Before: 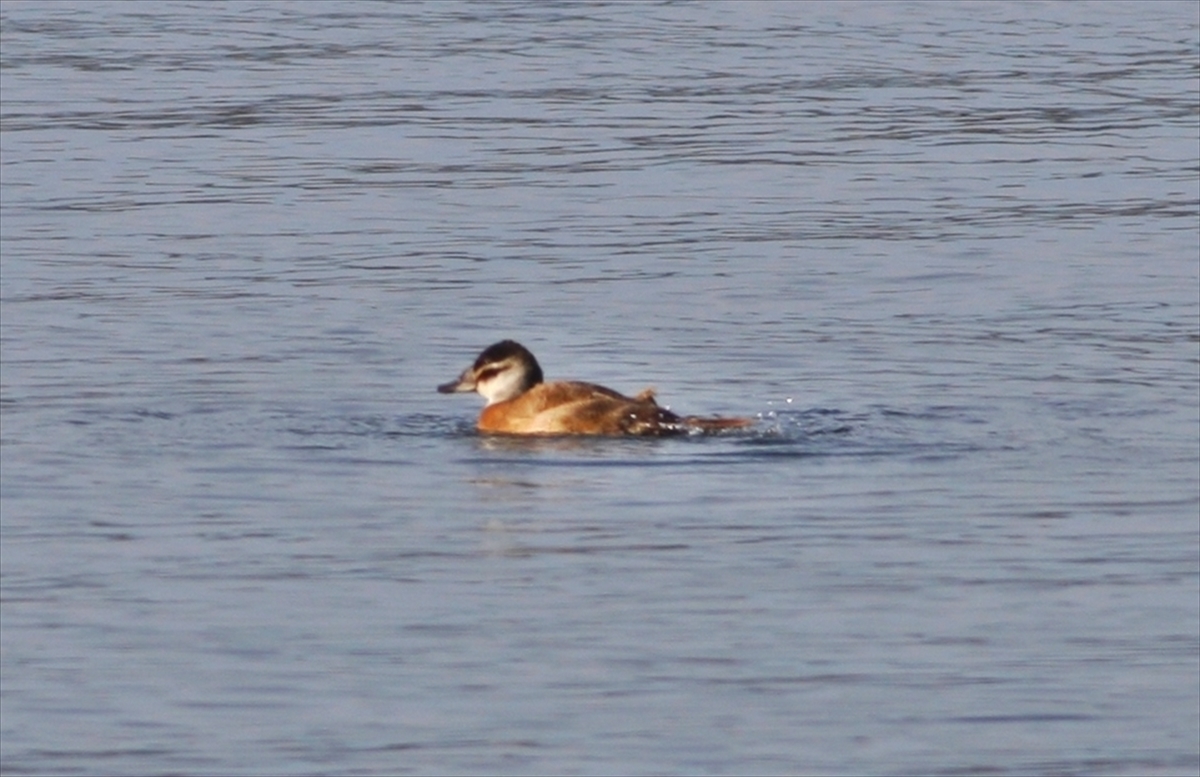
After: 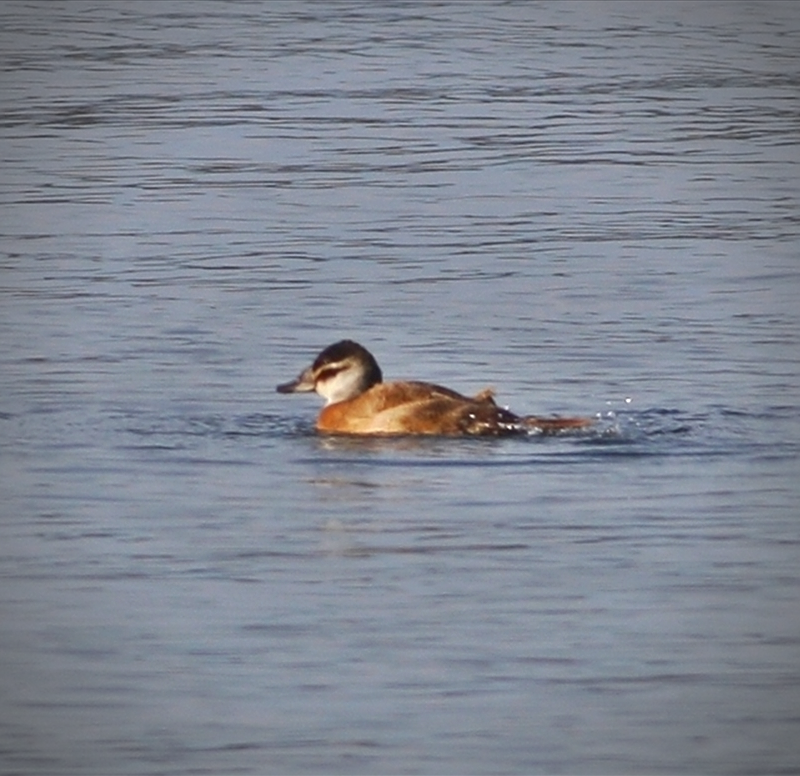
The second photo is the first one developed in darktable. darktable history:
vignetting: on, module defaults
crop and rotate: left 13.427%, right 19.873%
sharpen: amount 0.496
shadows and highlights: on, module defaults
